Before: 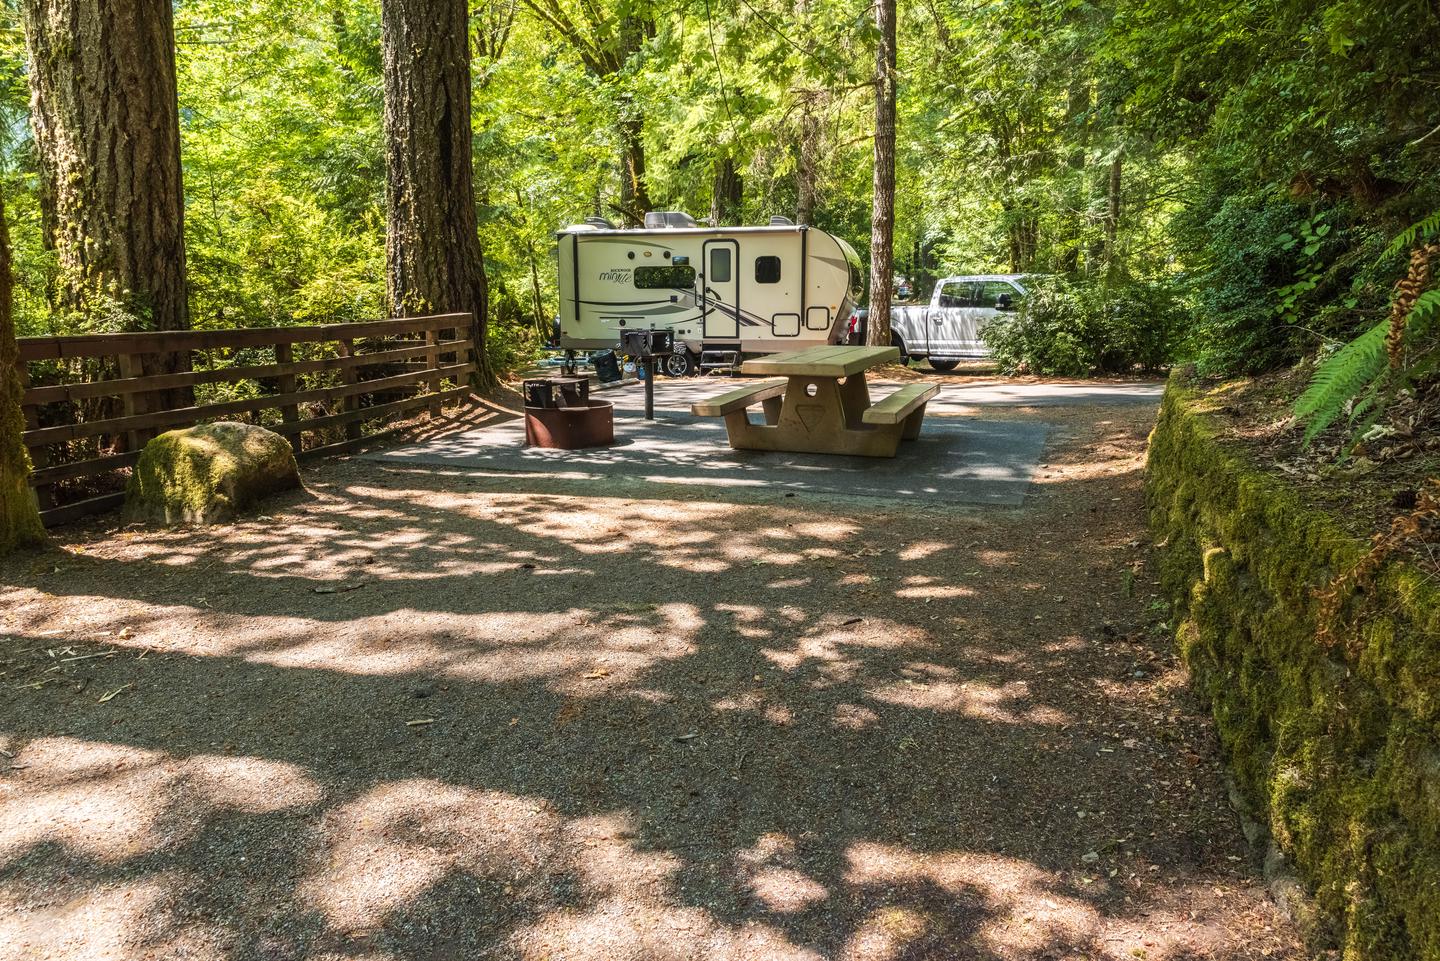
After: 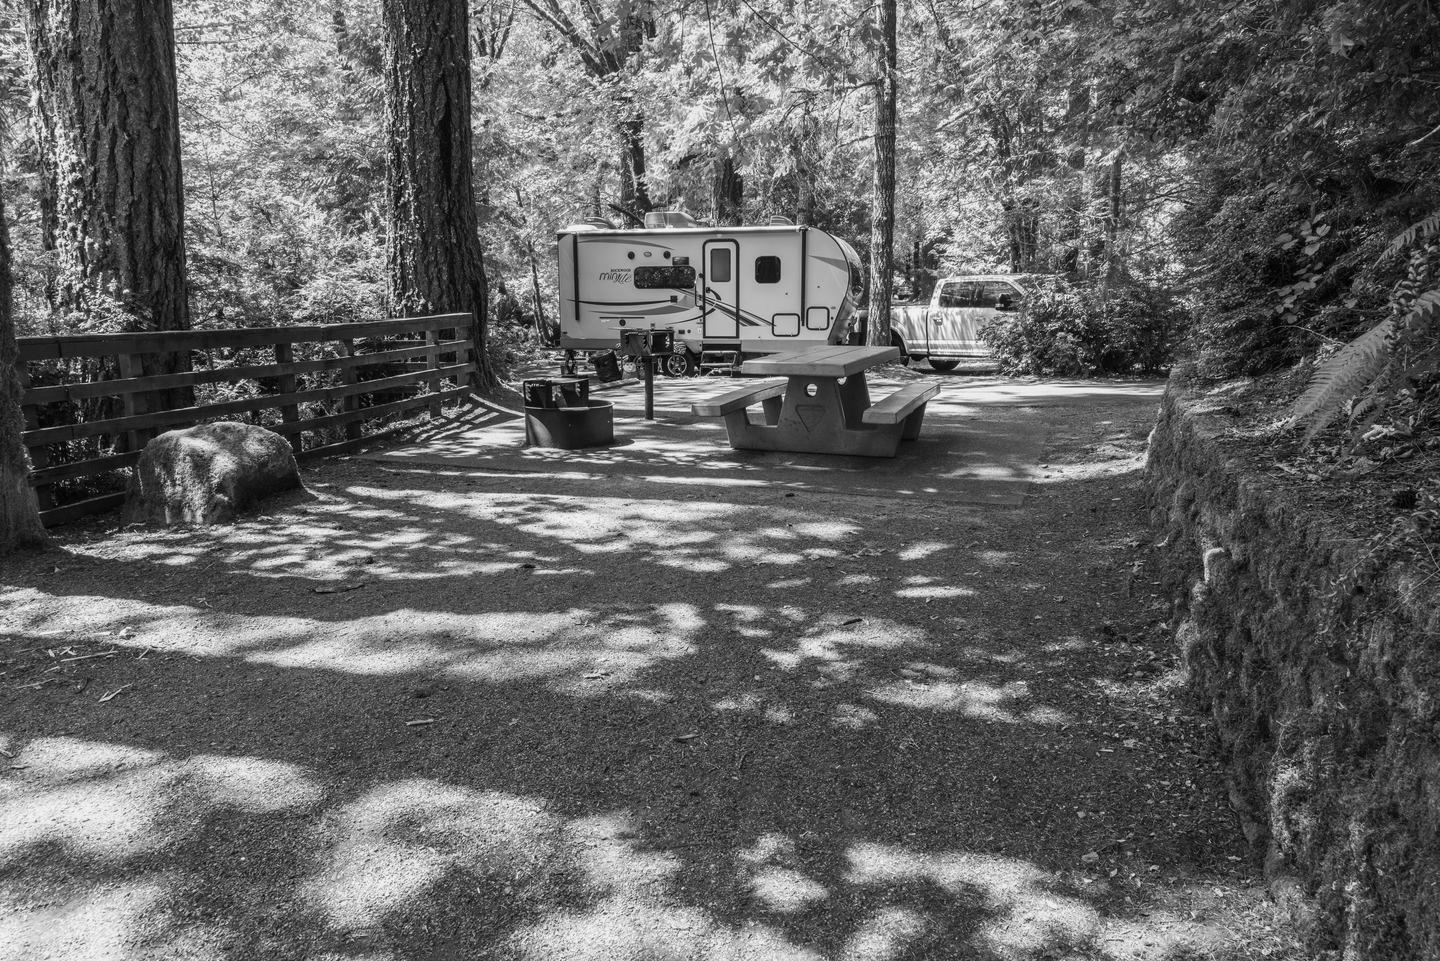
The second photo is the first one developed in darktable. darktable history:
exposure: exposure -0.157 EV, compensate highlight preservation false
monochrome: on, module defaults
